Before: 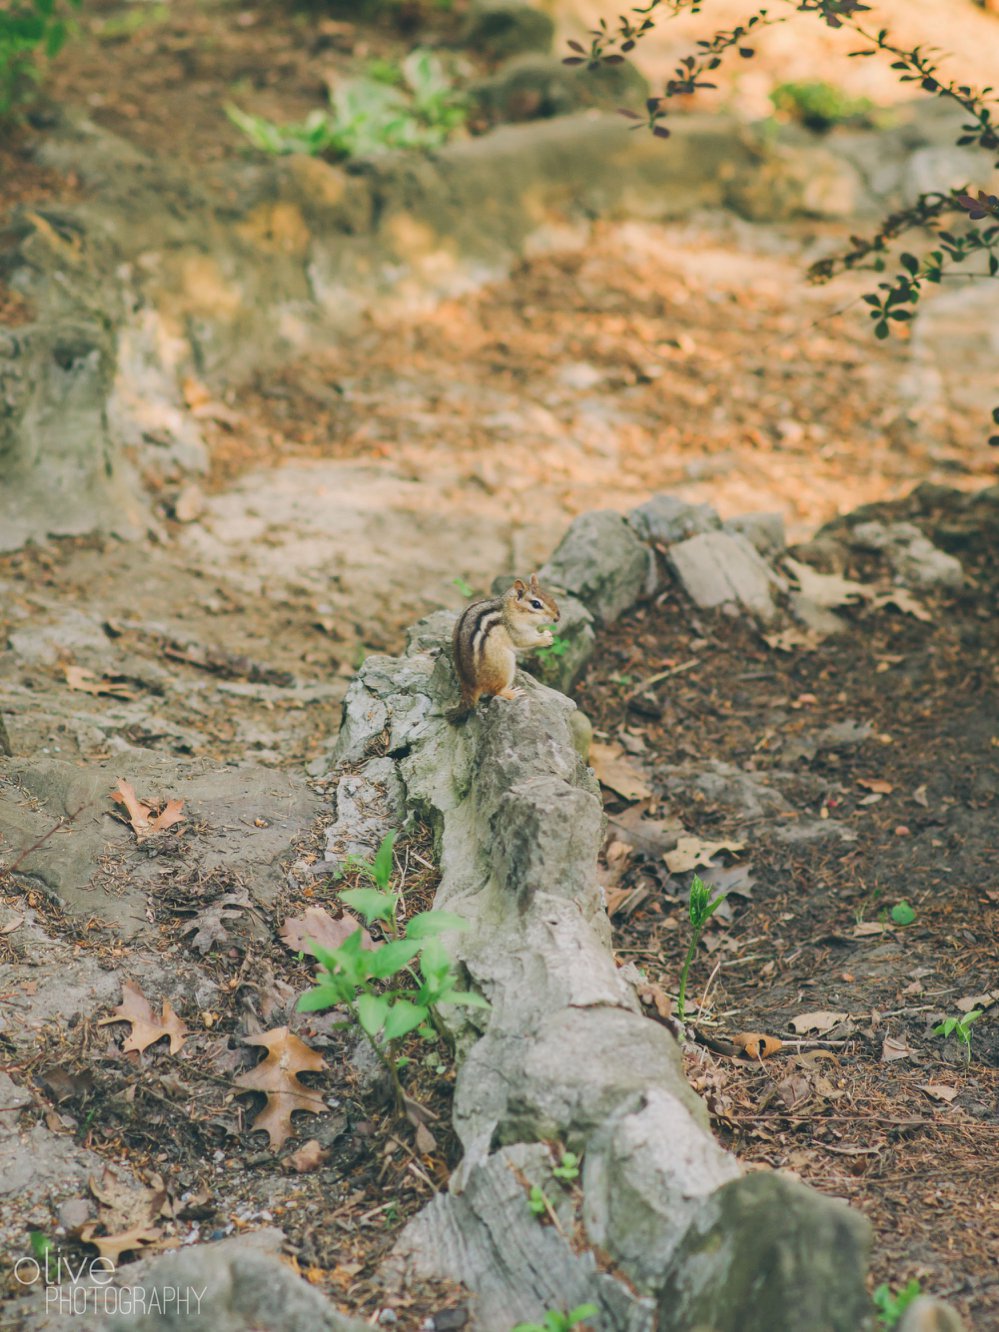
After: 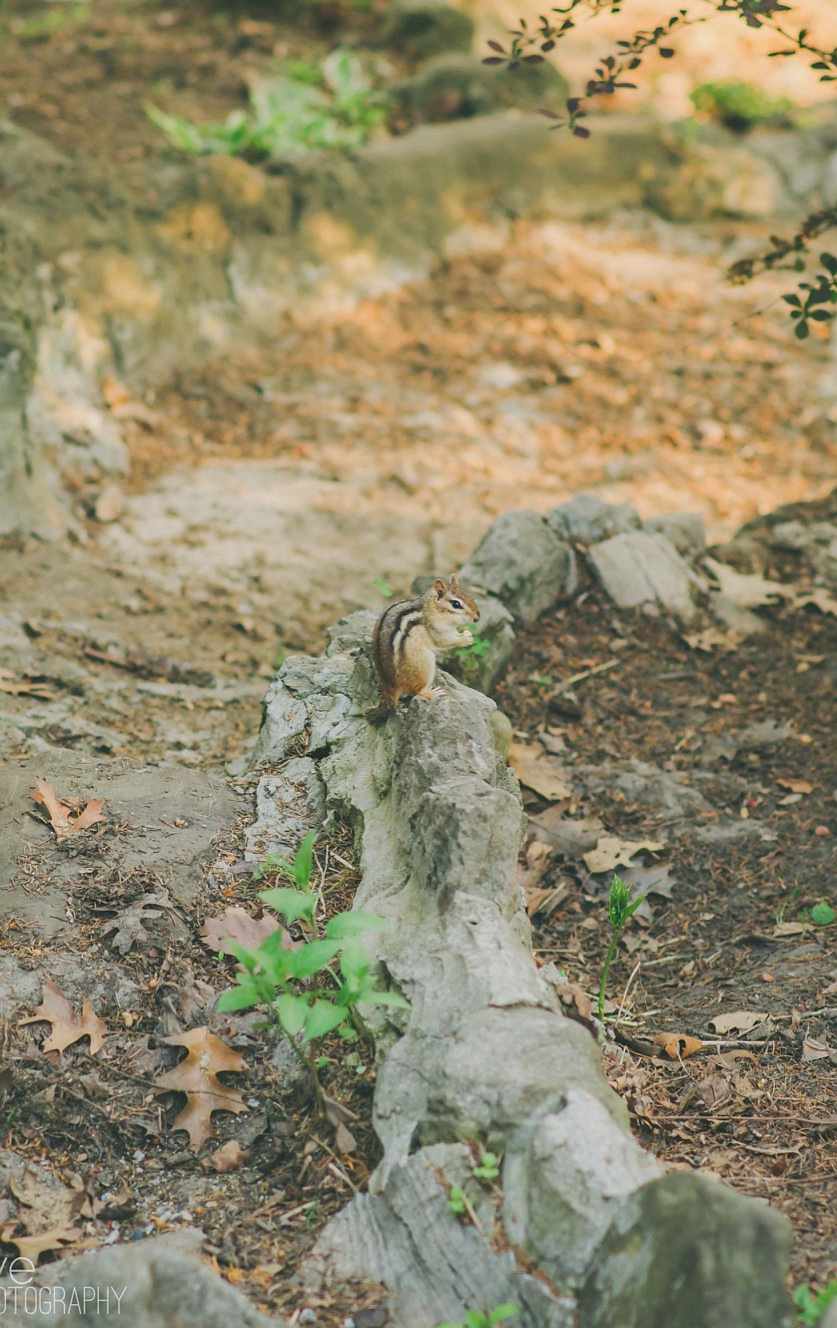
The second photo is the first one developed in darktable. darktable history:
crop: left 8.026%, right 7.374%
sharpen: radius 1, threshold 1
color balance: lift [1.004, 1.002, 1.002, 0.998], gamma [1, 1.007, 1.002, 0.993], gain [1, 0.977, 1.013, 1.023], contrast -3.64%
